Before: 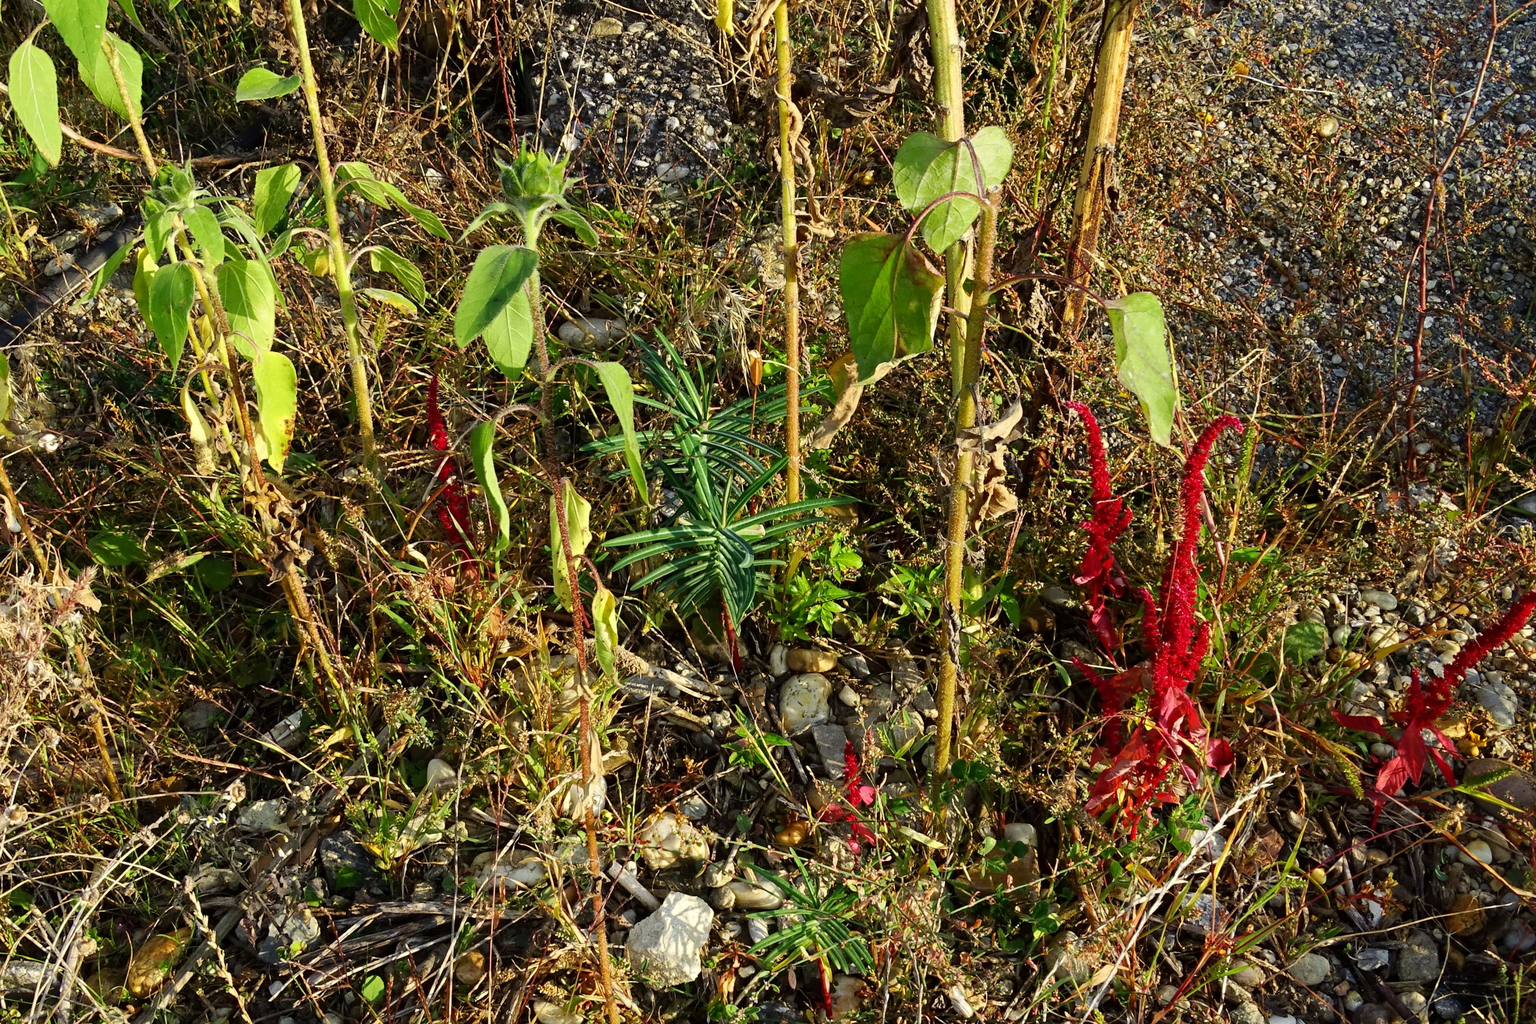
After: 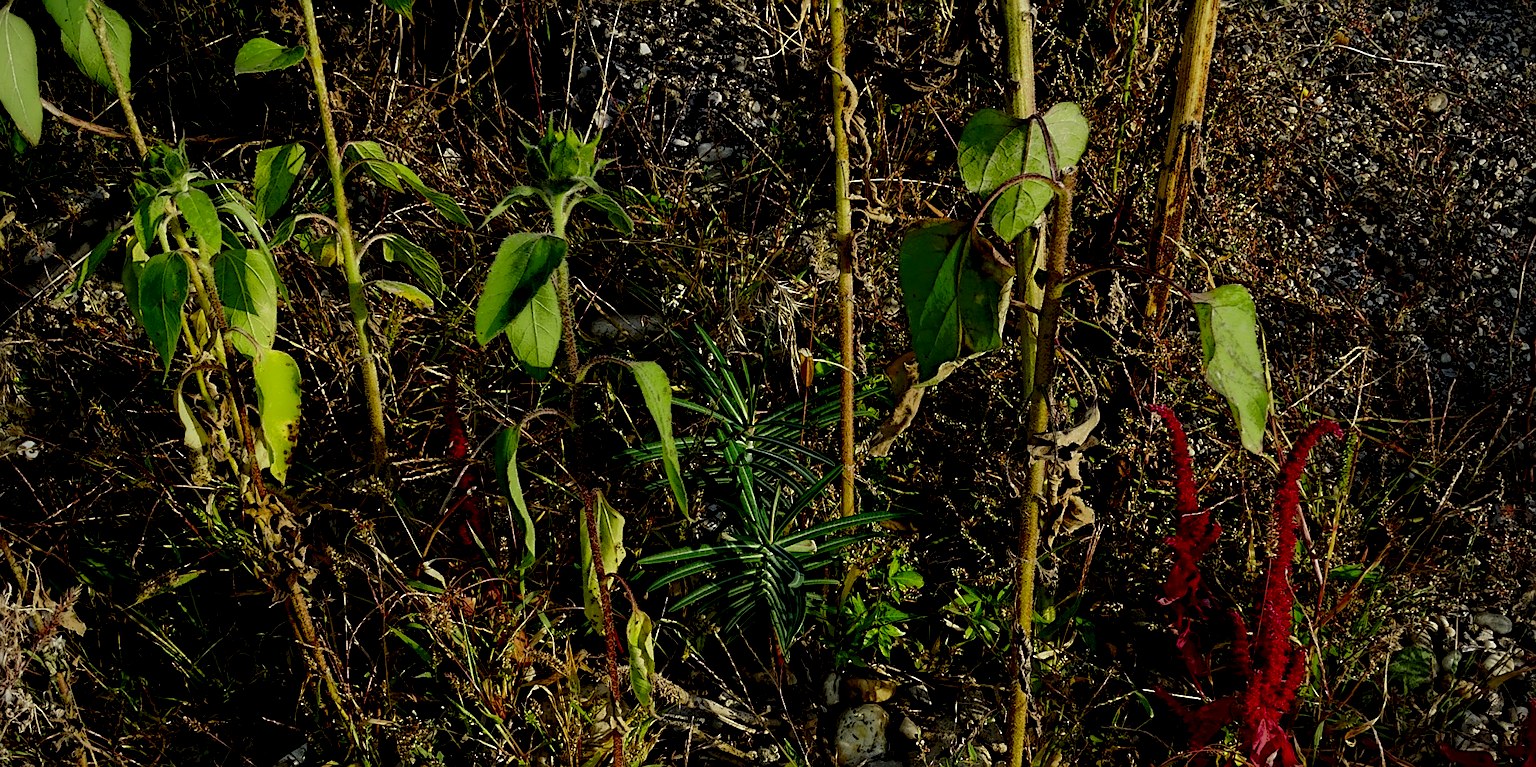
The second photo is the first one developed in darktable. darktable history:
vignetting: fall-off radius 60.81%, center (-0.08, 0.062)
sharpen: on, module defaults
local contrast: highlights 3%, shadows 236%, detail 164%, midtone range 0.001
crop: left 1.542%, top 3.361%, right 7.595%, bottom 28.493%
